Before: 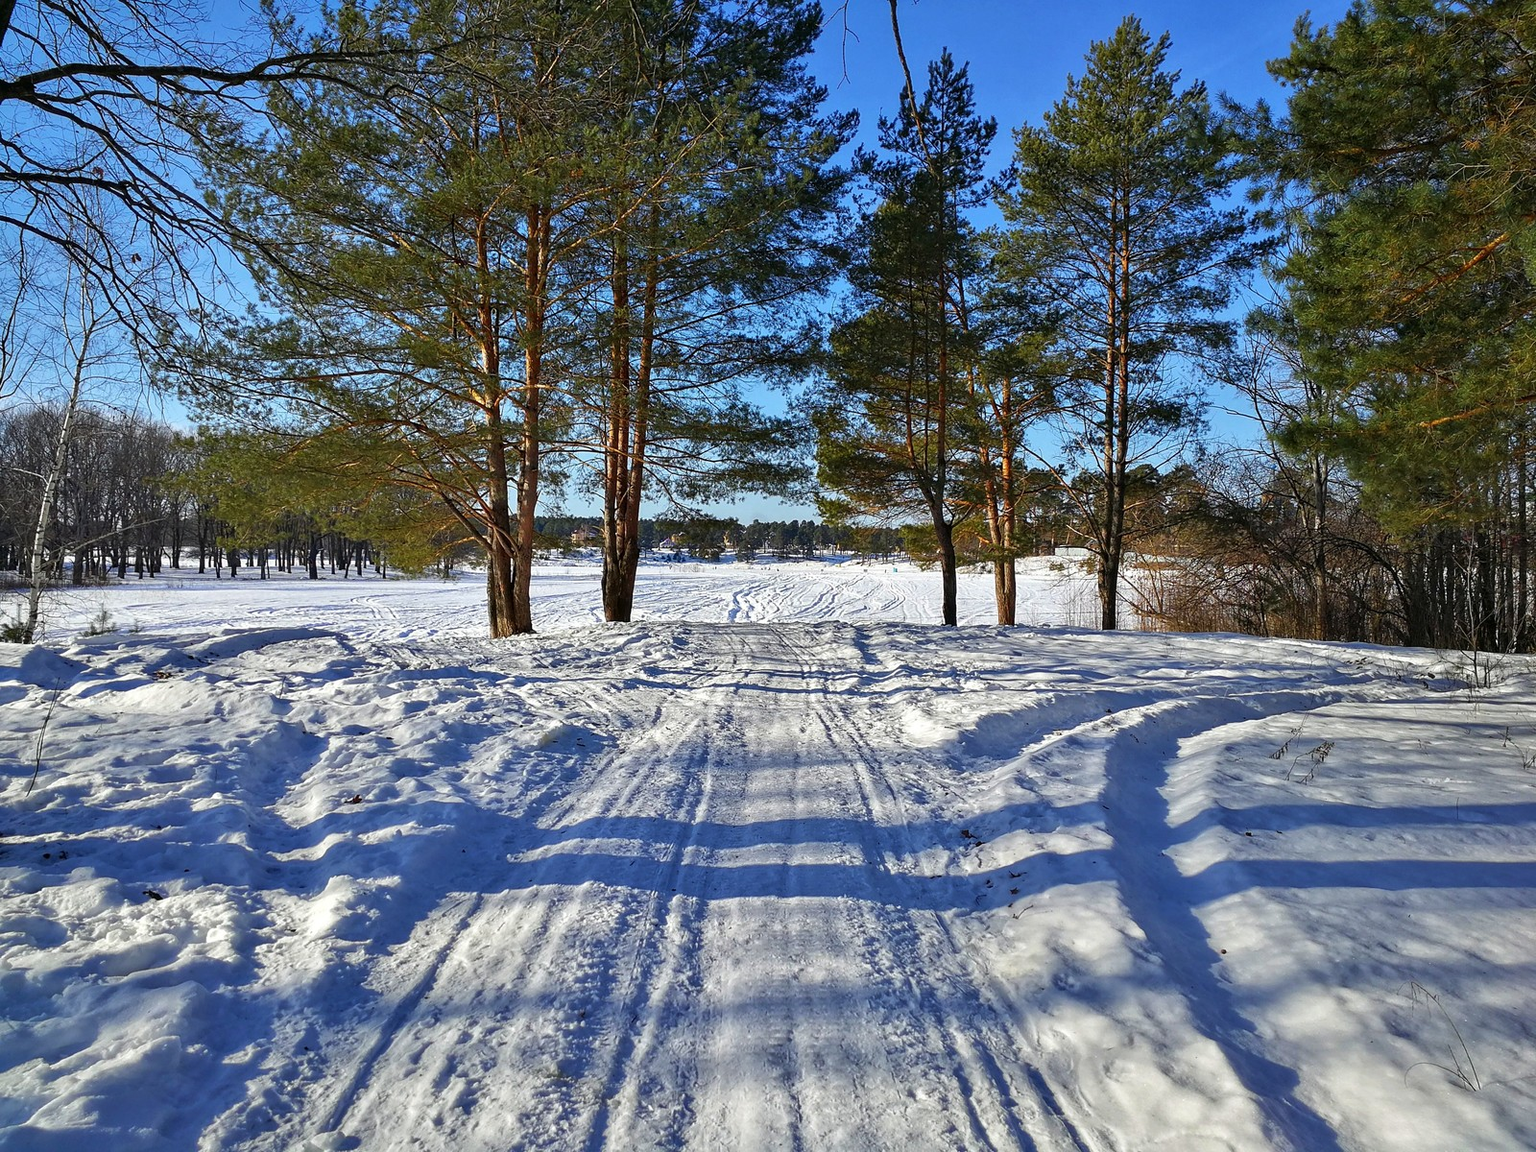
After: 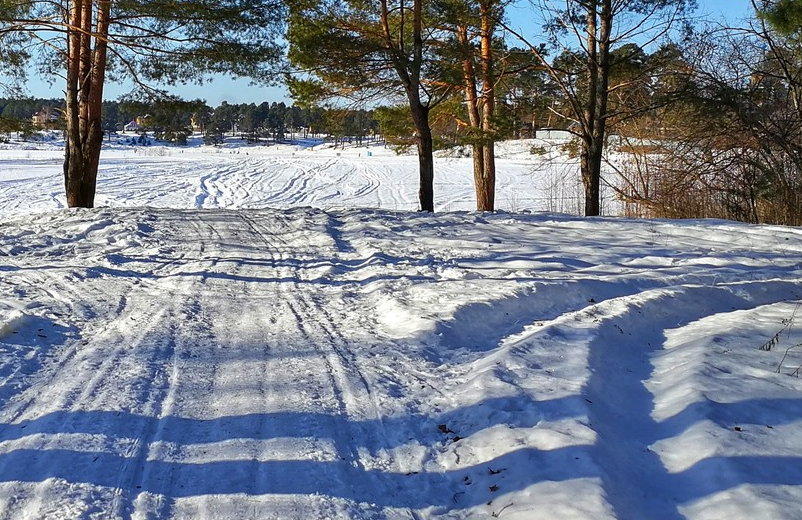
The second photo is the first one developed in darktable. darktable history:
crop: left 35.218%, top 36.683%, right 14.649%, bottom 19.953%
